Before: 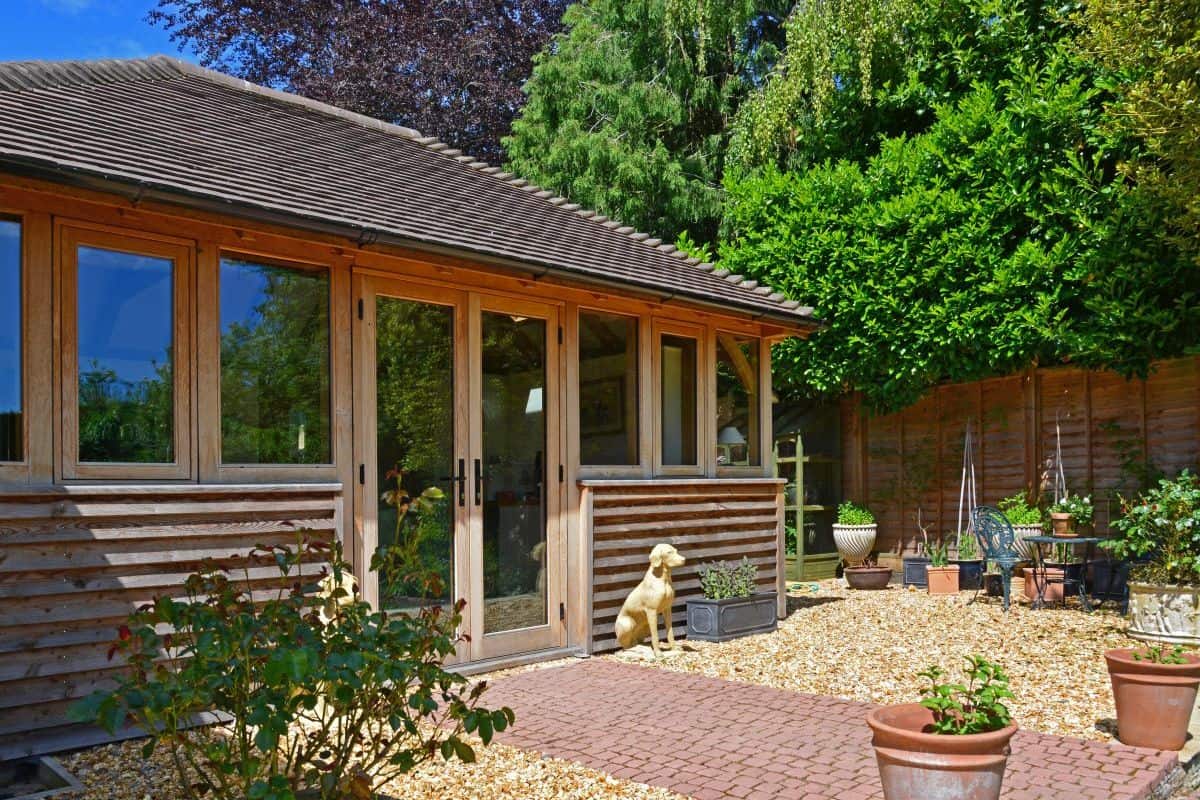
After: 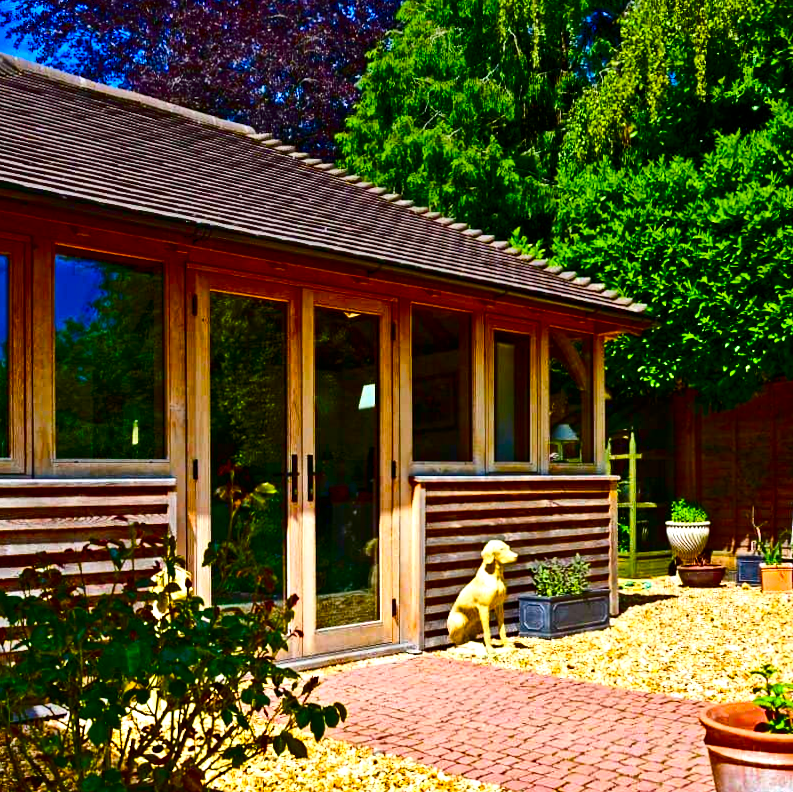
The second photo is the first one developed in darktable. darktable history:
white balance: emerald 1
rotate and perspective: rotation 0.192°, lens shift (horizontal) -0.015, crop left 0.005, crop right 0.996, crop top 0.006, crop bottom 0.99
crop and rotate: left 13.342%, right 19.991%
shadows and highlights: shadows 37.27, highlights -28.18, soften with gaussian
color balance rgb: linear chroma grading › global chroma 25%, perceptual saturation grading › global saturation 45%, perceptual saturation grading › highlights -50%, perceptual saturation grading › shadows 30%, perceptual brilliance grading › global brilliance 18%, global vibrance 40%
contrast equalizer: octaves 7, y [[0.6 ×6], [0.55 ×6], [0 ×6], [0 ×6], [0 ×6]], mix 0.15
graduated density: on, module defaults
contrast brightness saturation: contrast 0.24, brightness -0.24, saturation 0.14
